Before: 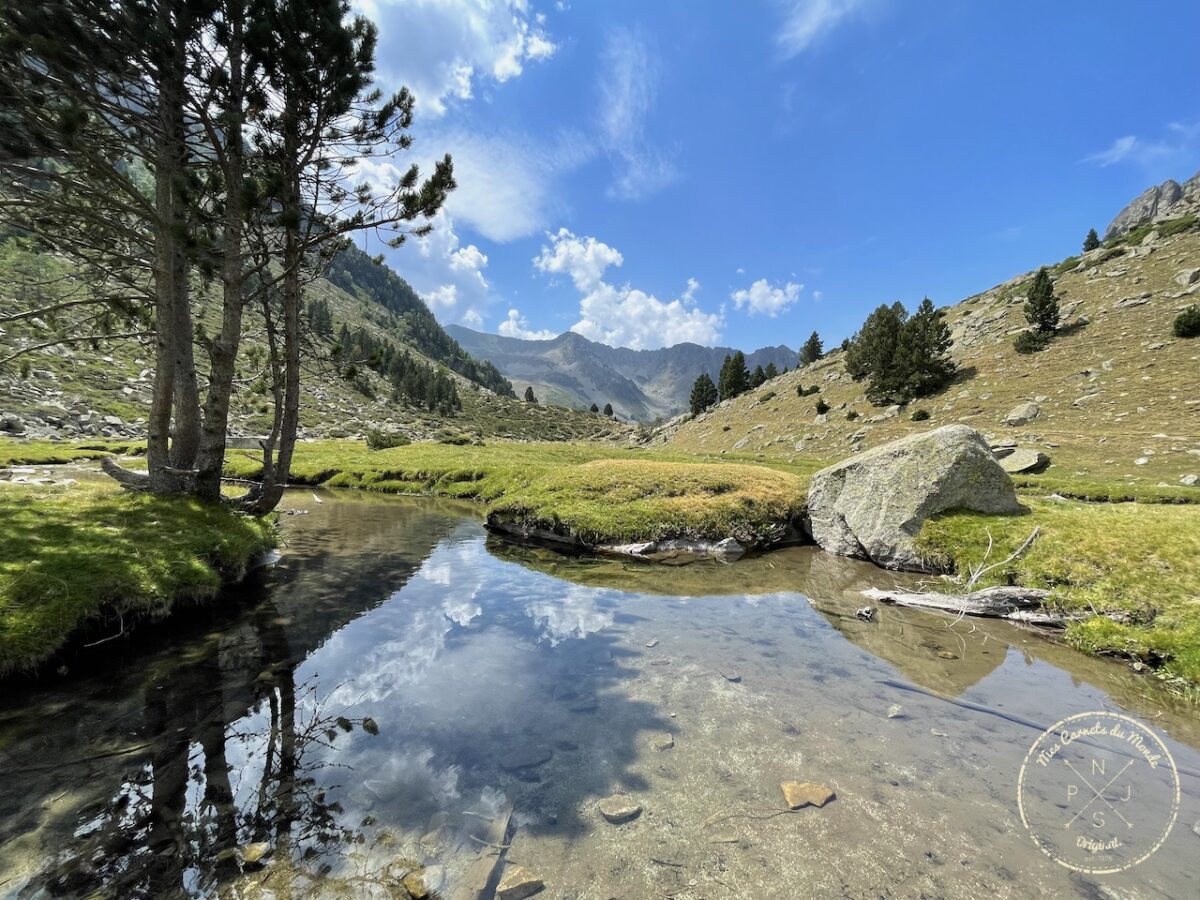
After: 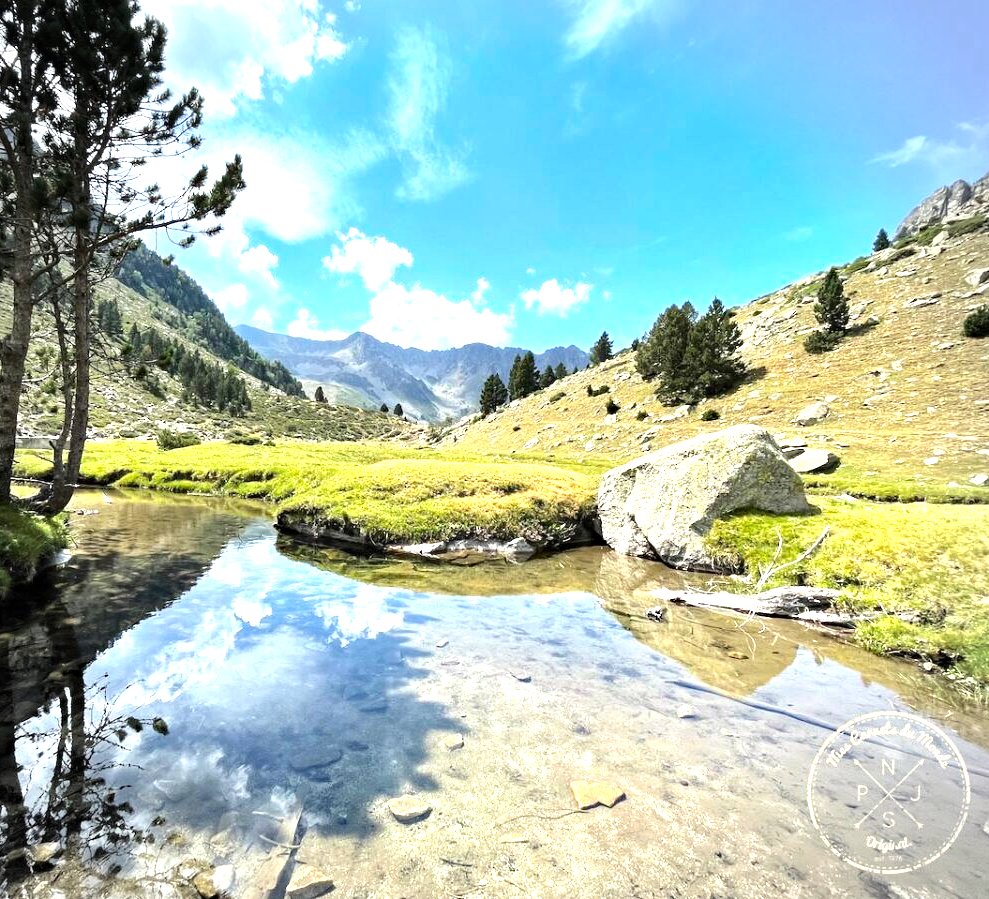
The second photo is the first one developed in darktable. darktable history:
crop: left 17.582%, bottom 0.031%
vignetting: fall-off radius 45%, brightness -0.33
tone equalizer: -8 EV -0.417 EV, -7 EV -0.389 EV, -6 EV -0.333 EV, -5 EV -0.222 EV, -3 EV 0.222 EV, -2 EV 0.333 EV, -1 EV 0.389 EV, +0 EV 0.417 EV, edges refinement/feathering 500, mask exposure compensation -1.25 EV, preserve details no
exposure: exposure 0.999 EV, compensate highlight preservation false
haze removal: adaptive false
